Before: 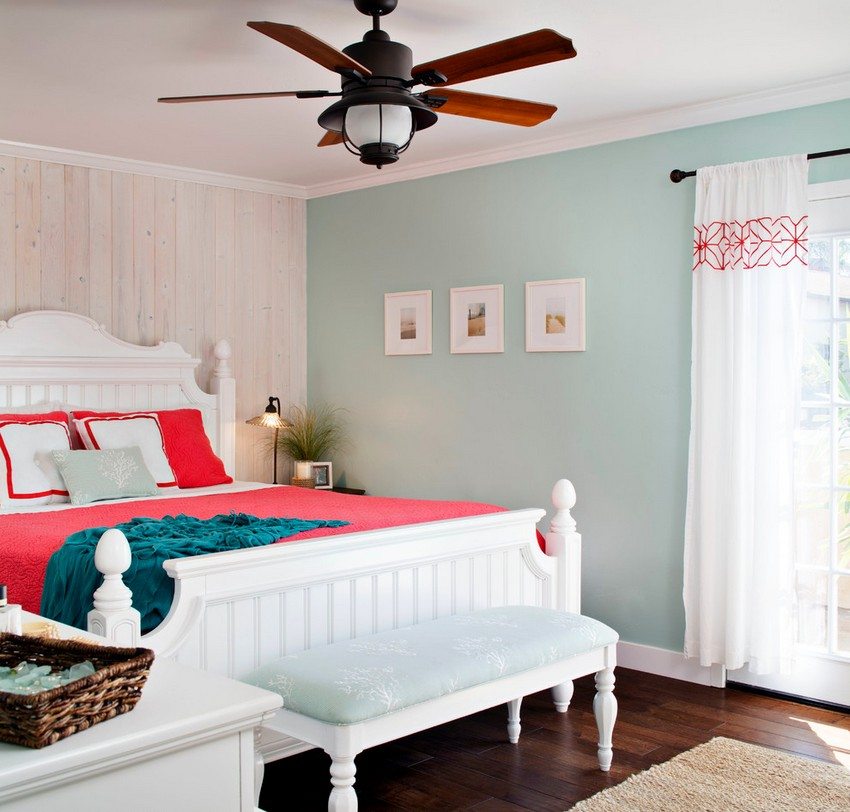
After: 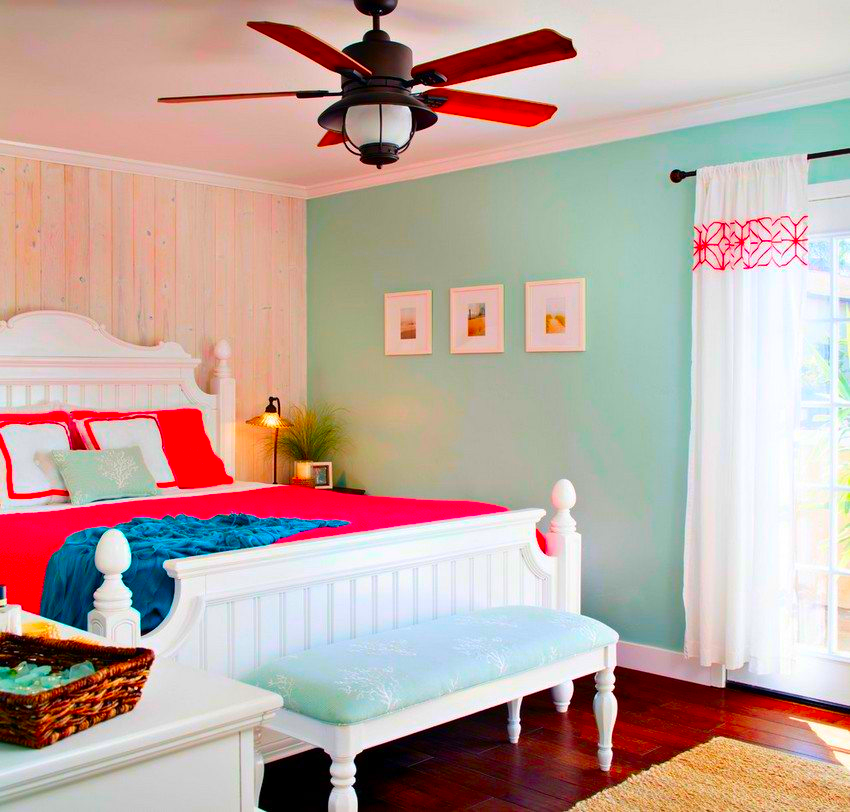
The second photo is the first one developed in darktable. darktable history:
color correction: highlights b* 0.021, saturation 2.98
